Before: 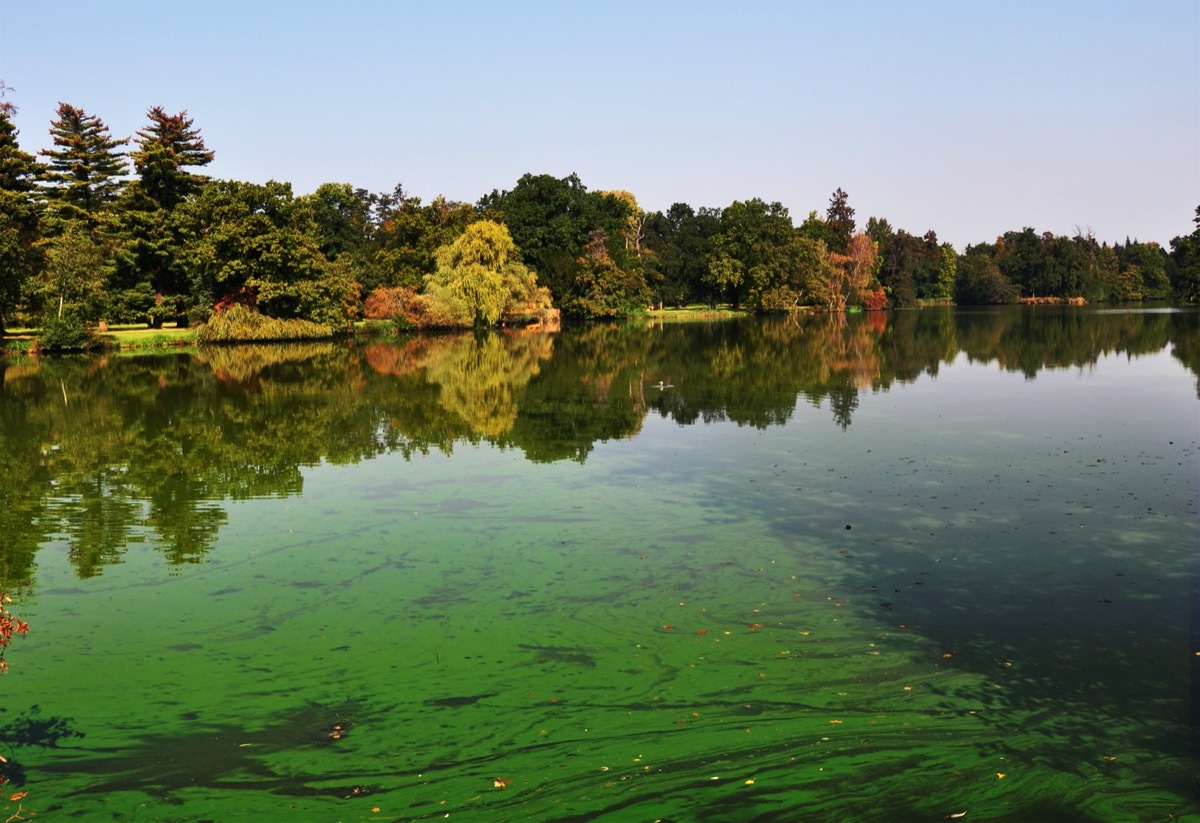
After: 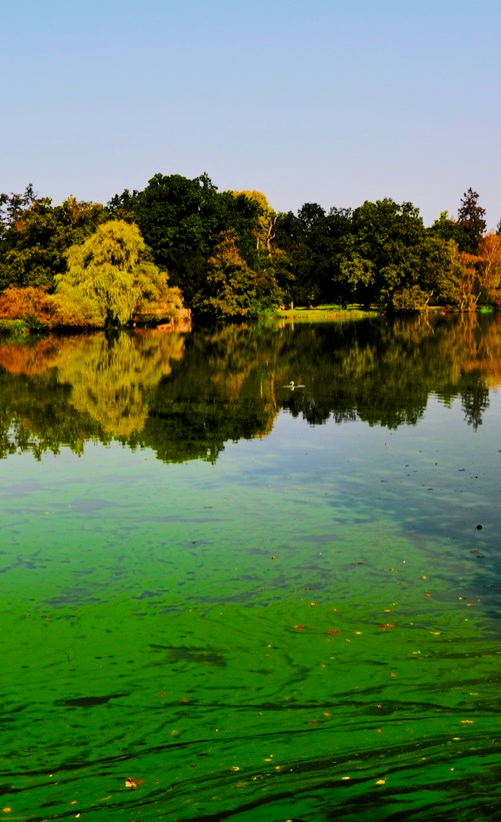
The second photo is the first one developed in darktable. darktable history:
crop: left 30.83%, right 27.346%
filmic rgb: middle gray luminance 28.91%, black relative exposure -10.25 EV, white relative exposure 5.49 EV, target black luminance 0%, hardness 3.94, latitude 2.25%, contrast 1.129, highlights saturation mix 4.2%, shadows ↔ highlights balance 15.44%, add noise in highlights 0.099, color science v4 (2020), type of noise poissonian
color balance rgb: linear chroma grading › global chroma 24.625%, perceptual saturation grading › global saturation 30.08%, contrast 5.005%
